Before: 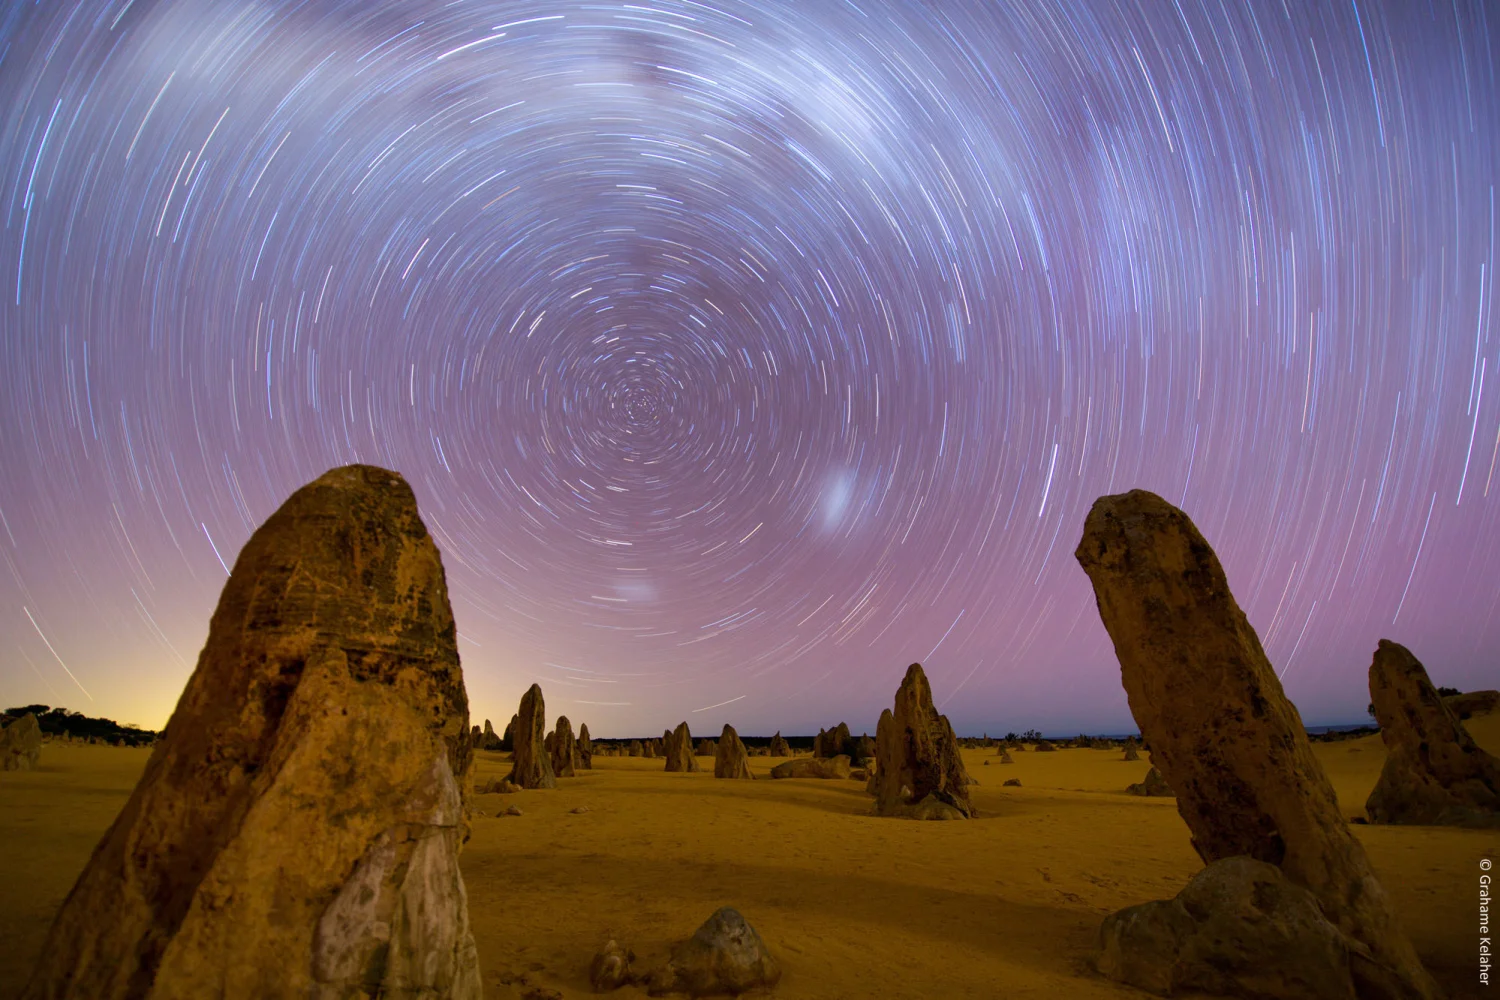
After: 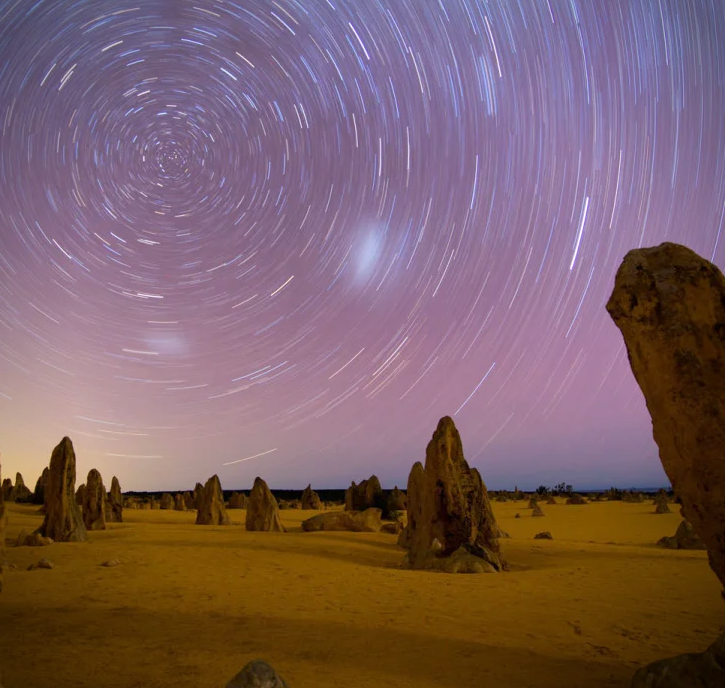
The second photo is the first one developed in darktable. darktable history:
vignetting: brightness -0.648, saturation -0.009
crop: left 31.333%, top 24.736%, right 20.287%, bottom 6.393%
exposure: exposure 0.198 EV, compensate highlight preservation false
